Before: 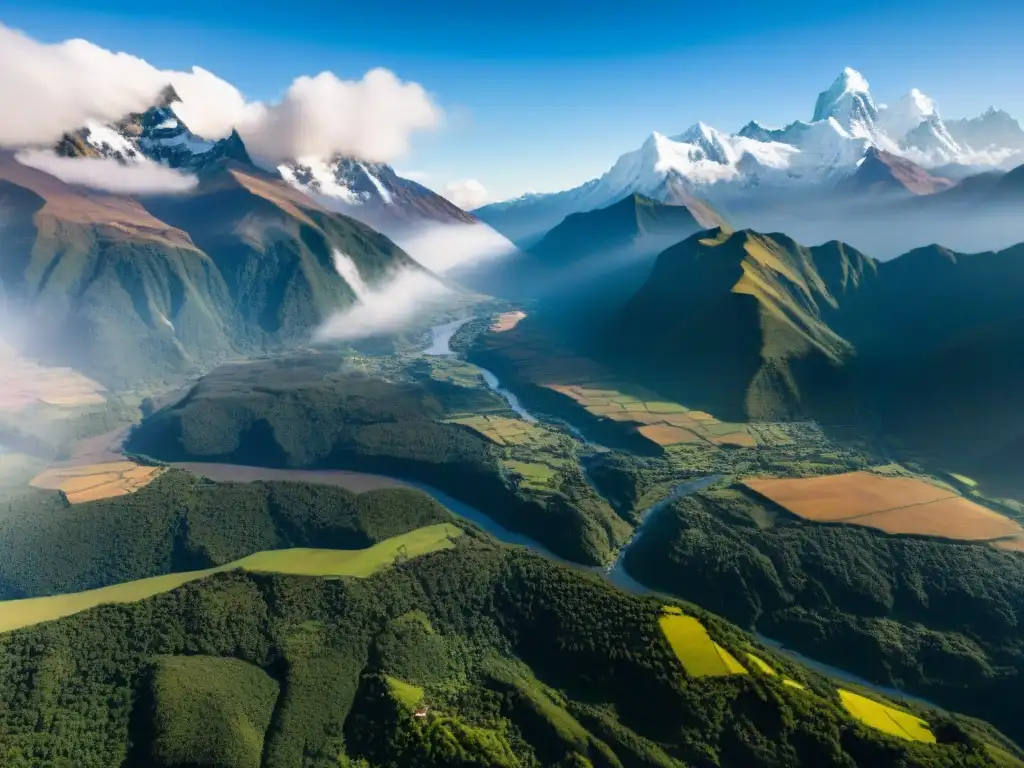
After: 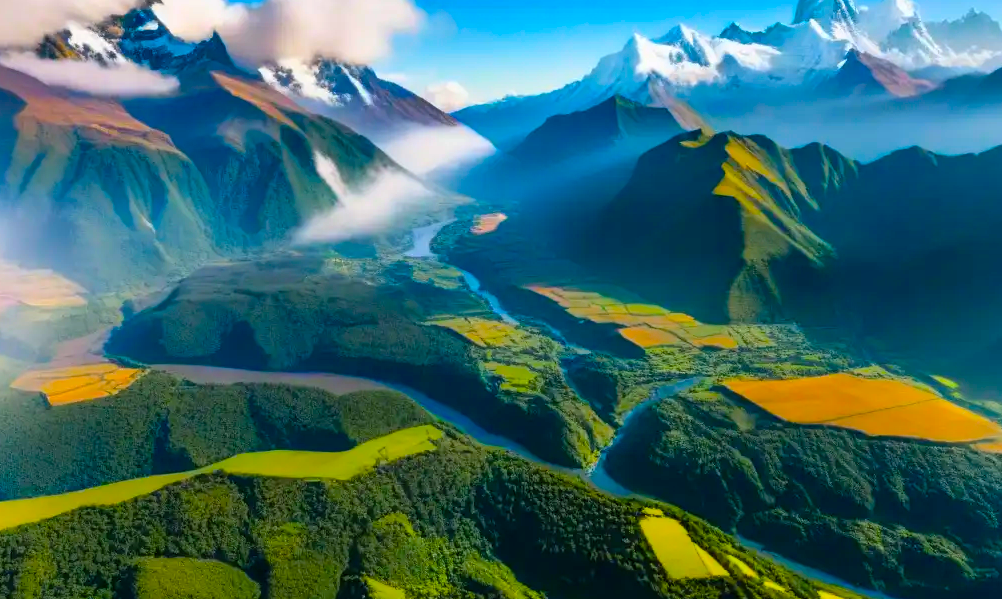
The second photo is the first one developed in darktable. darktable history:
color balance rgb: perceptual saturation grading › global saturation 66.239%, perceptual saturation grading › highlights 50.283%, perceptual saturation grading › shadows 29.585%, global vibrance 14.197%
shadows and highlights: soften with gaussian
crop and rotate: left 1.933%, top 12.876%, right 0.134%, bottom 9.045%
